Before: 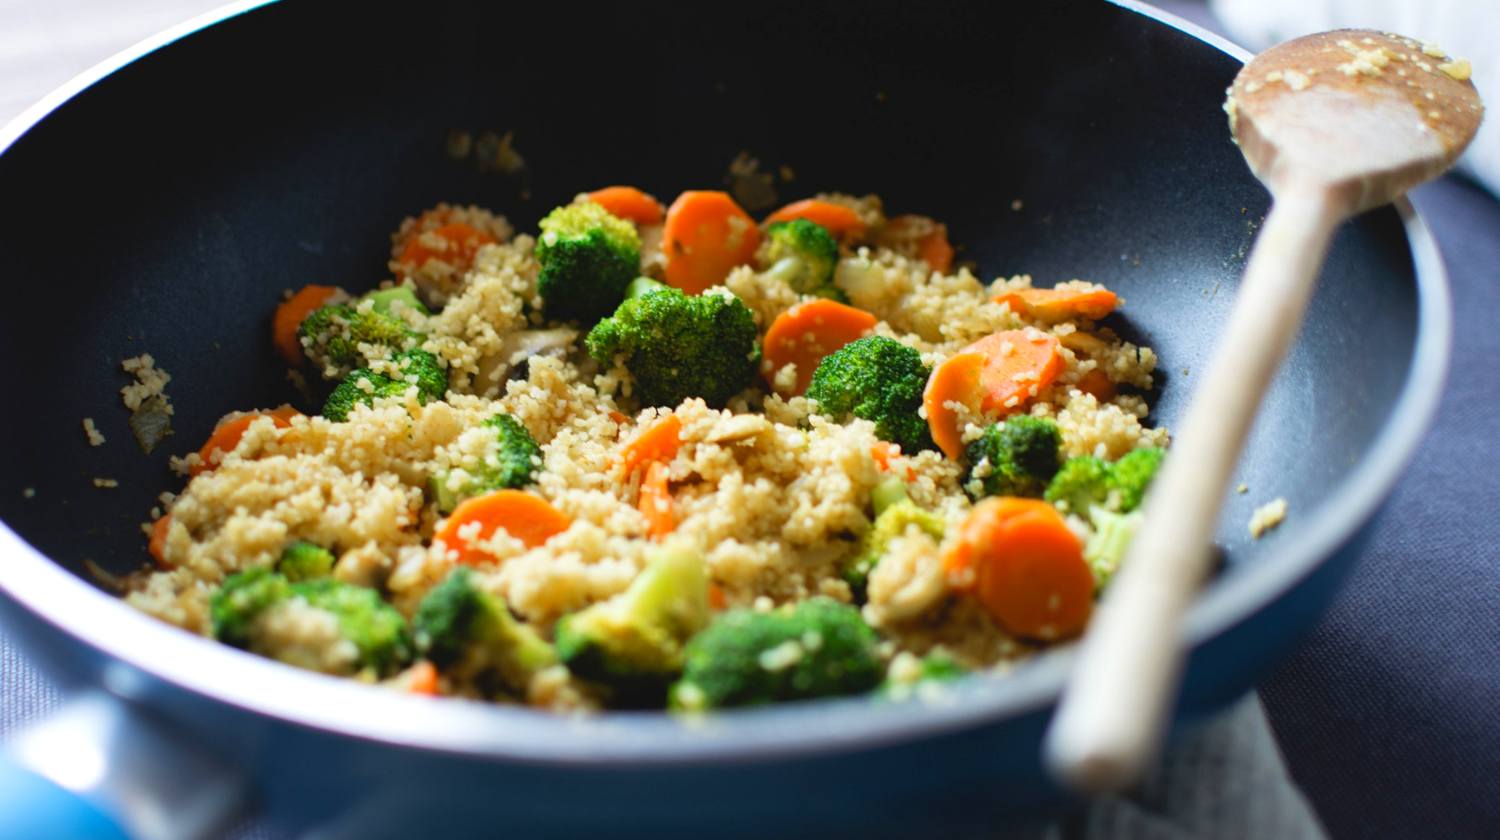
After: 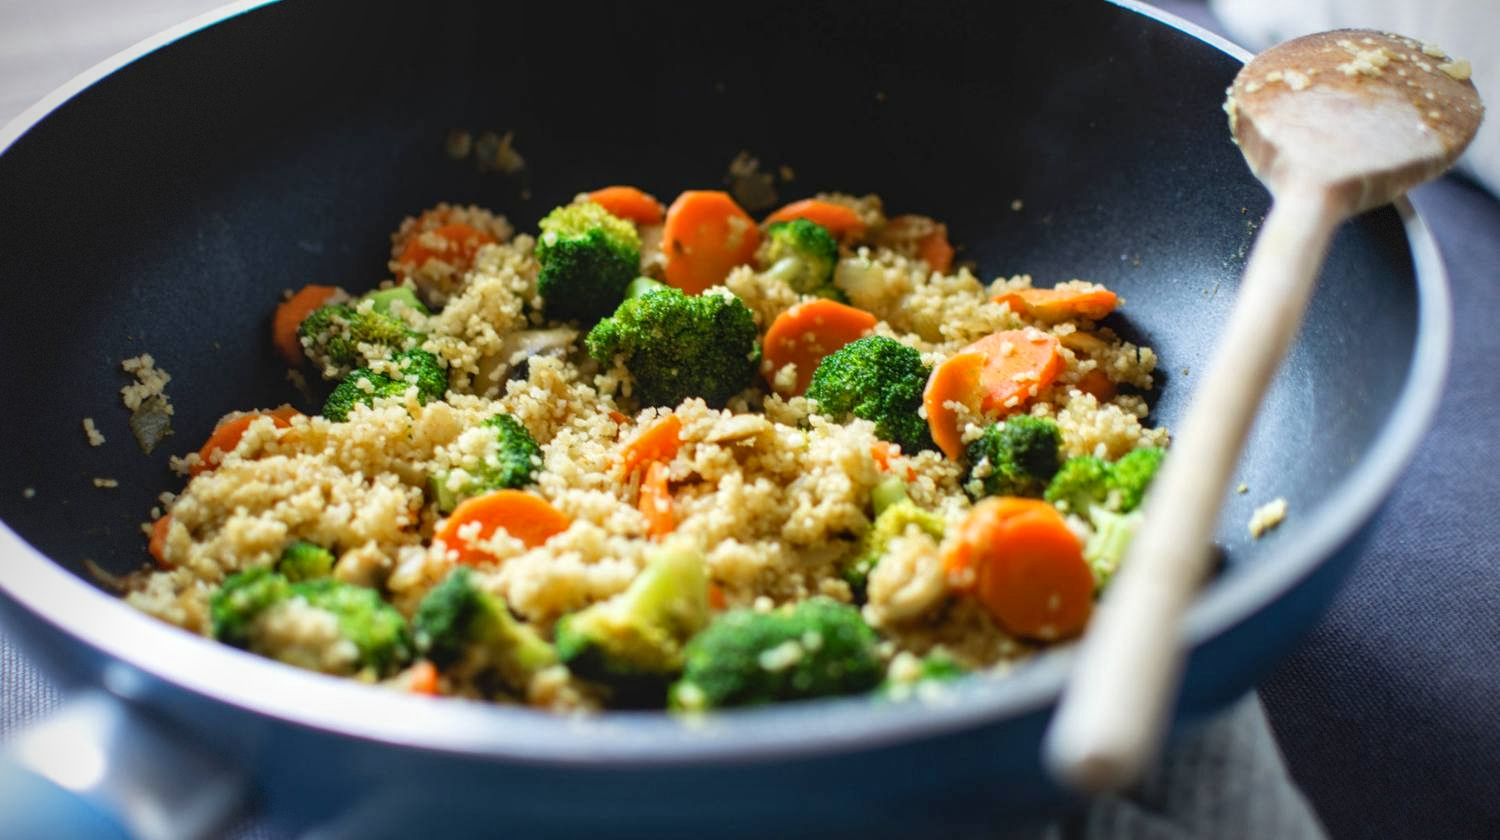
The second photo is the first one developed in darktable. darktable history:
vignetting: dithering 8-bit output, unbound false
local contrast: on, module defaults
tone equalizer: on, module defaults
